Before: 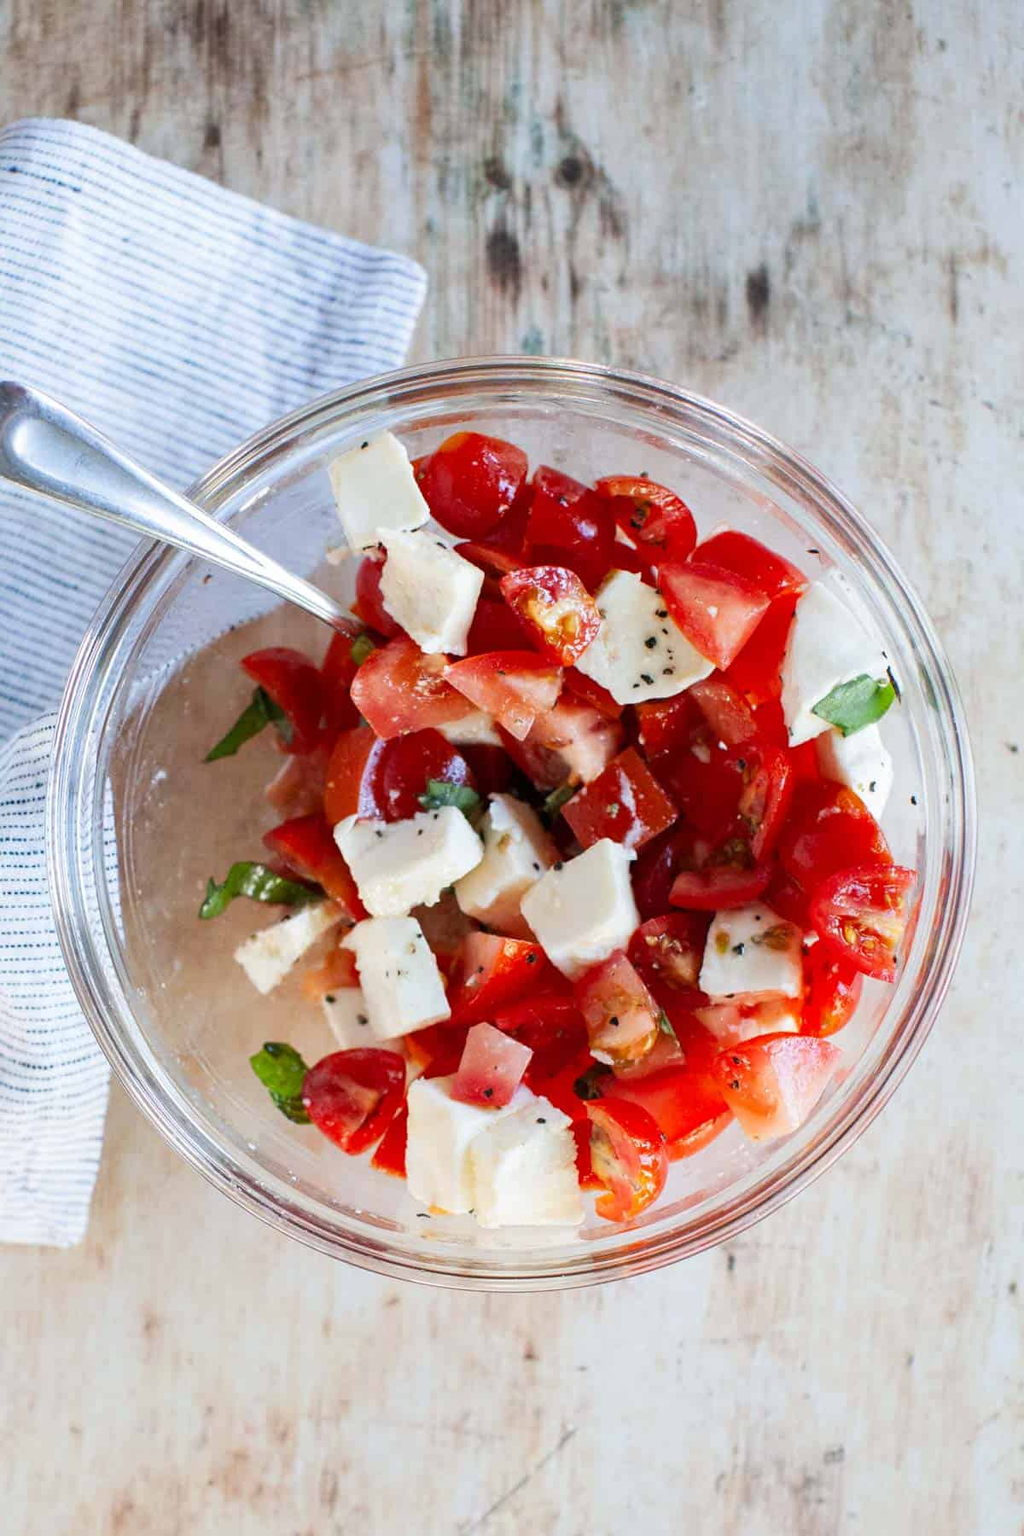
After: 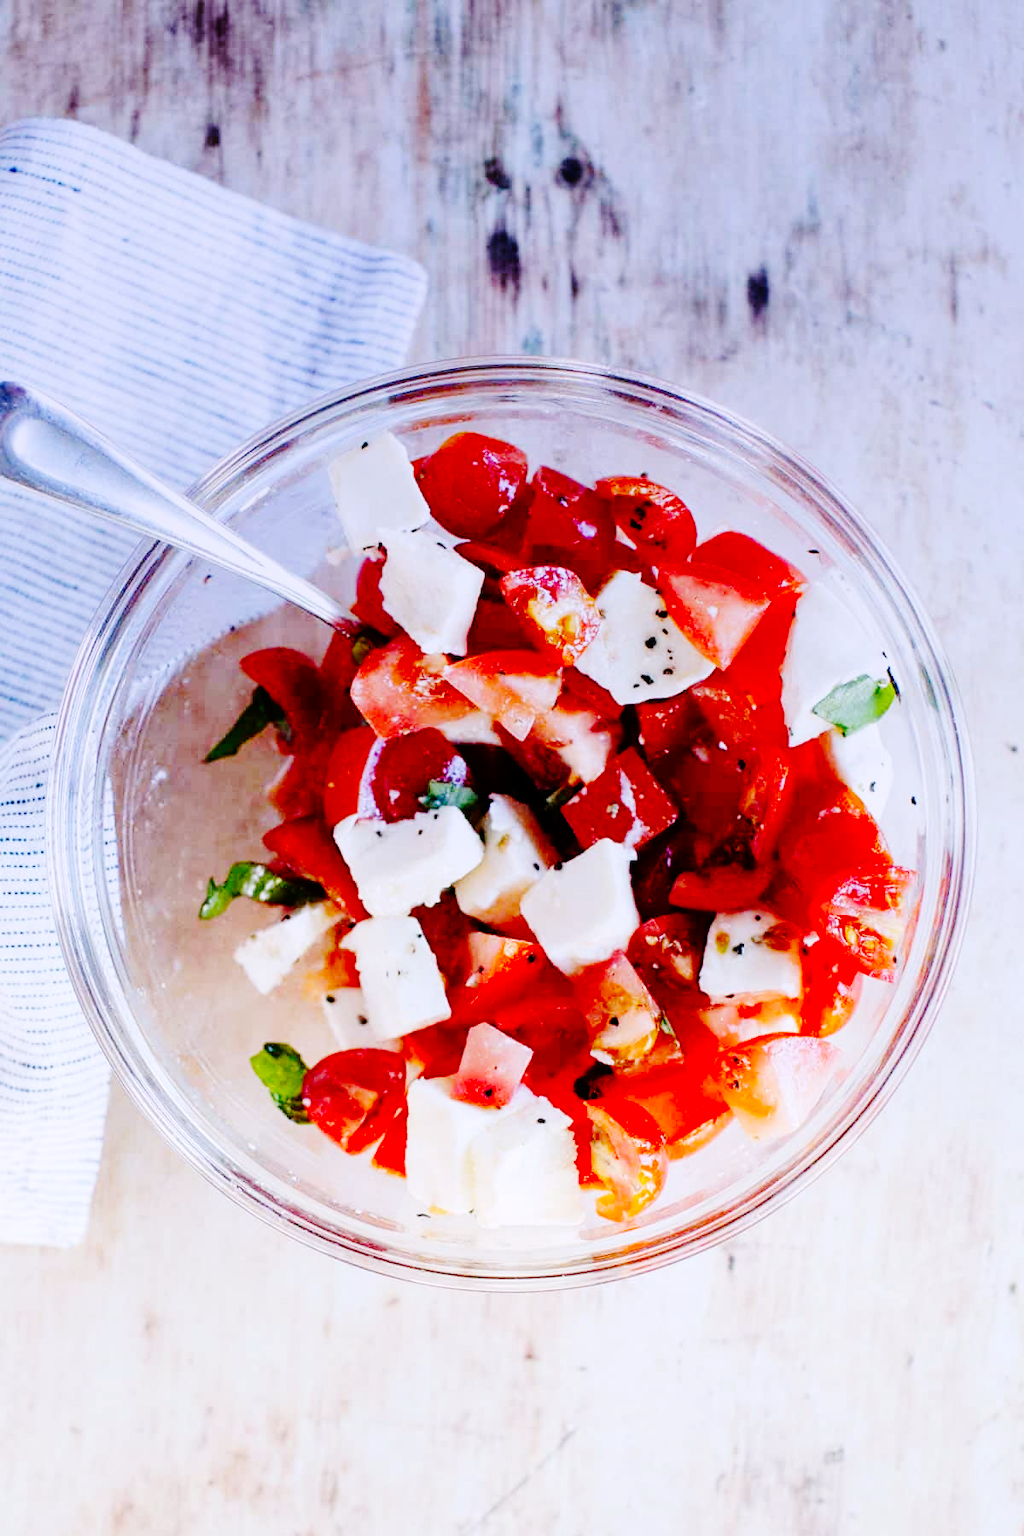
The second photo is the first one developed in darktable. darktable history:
exposure: compensate highlight preservation false
white balance: red 1.004, blue 1.096
base curve: curves: ch0 [(0, 0) (0.036, 0.01) (0.123, 0.254) (0.258, 0.504) (0.507, 0.748) (1, 1)], preserve colors none
graduated density: hue 238.83°, saturation 50%
tone equalizer: on, module defaults
